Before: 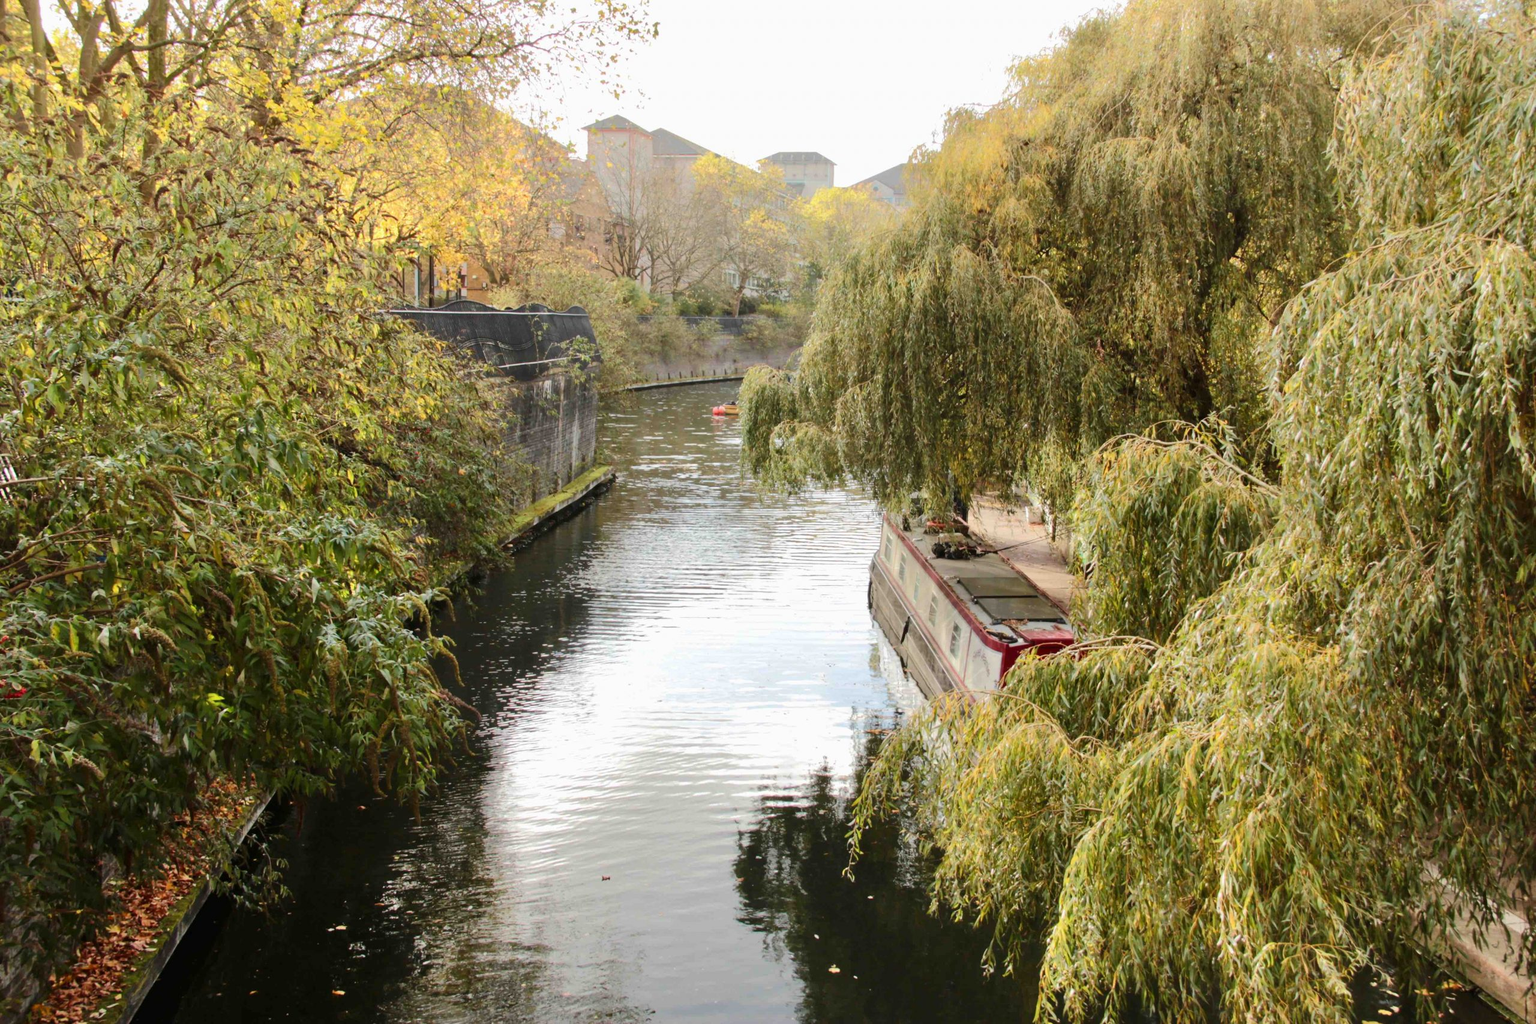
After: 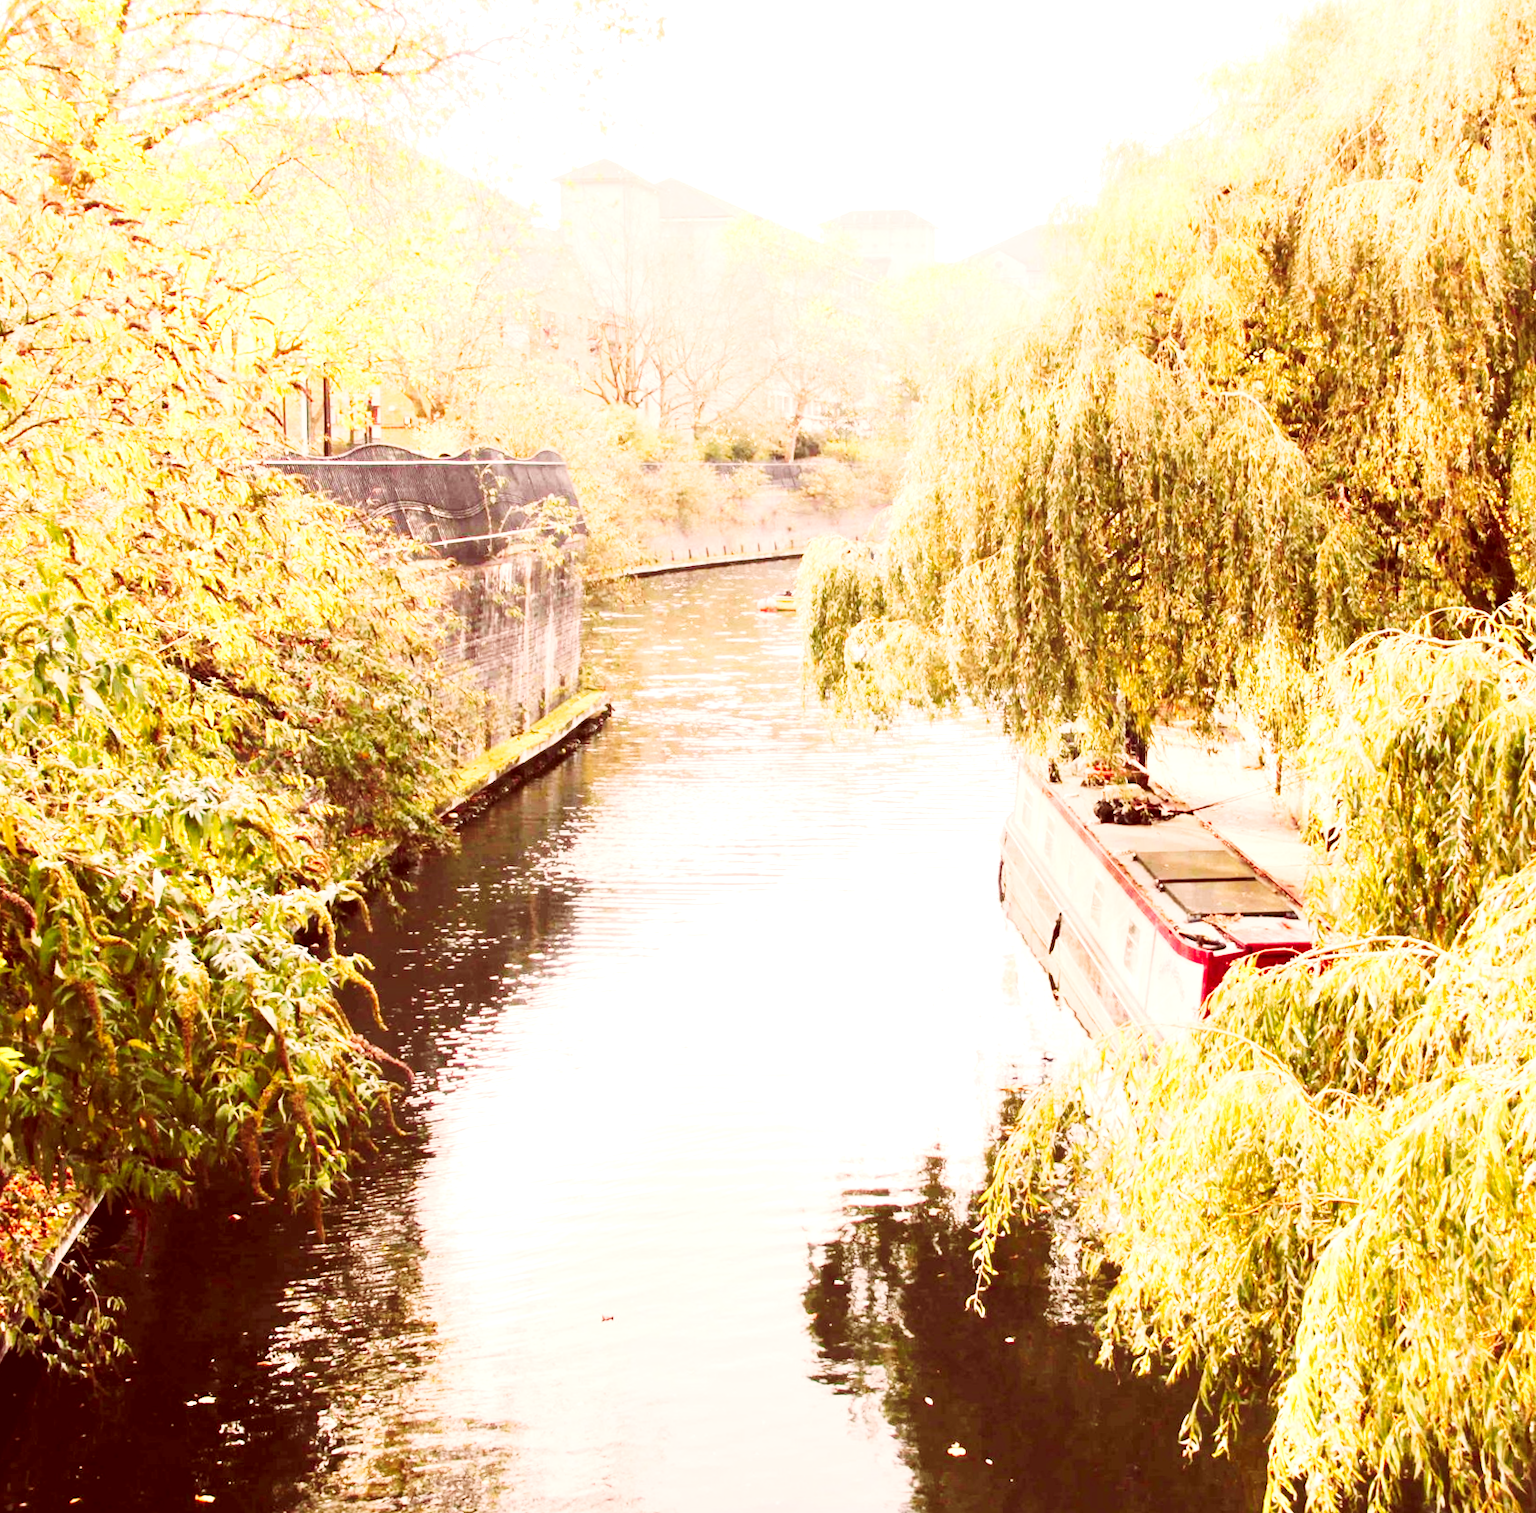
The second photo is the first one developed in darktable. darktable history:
color balance rgb: shadows lift › hue 87.51°, highlights gain › chroma 0.68%, highlights gain › hue 55.1°, global offset › chroma 0.13%, global offset › hue 253.66°, linear chroma grading › global chroma 0.5%, perceptual saturation grading › global saturation 16.38%
exposure: black level correction 0, exposure 0.7 EV, compensate exposure bias true, compensate highlight preservation false
levels: levels [0.016, 0.492, 0.969]
tone curve: curves: ch0 [(0, 0) (0.003, 0.004) (0.011, 0.015) (0.025, 0.034) (0.044, 0.061) (0.069, 0.095) (0.1, 0.137) (0.136, 0.187) (0.177, 0.244) (0.224, 0.308) (0.277, 0.415) (0.335, 0.532) (0.399, 0.642) (0.468, 0.747) (0.543, 0.829) (0.623, 0.886) (0.709, 0.924) (0.801, 0.951) (0.898, 0.975) (1, 1)], preserve colors none
crop and rotate: left 13.409%, right 19.924%
rotate and perspective: rotation -1°, crop left 0.011, crop right 0.989, crop top 0.025, crop bottom 0.975
color correction: highlights a* 9.03, highlights b* 8.71, shadows a* 40, shadows b* 40, saturation 0.8
